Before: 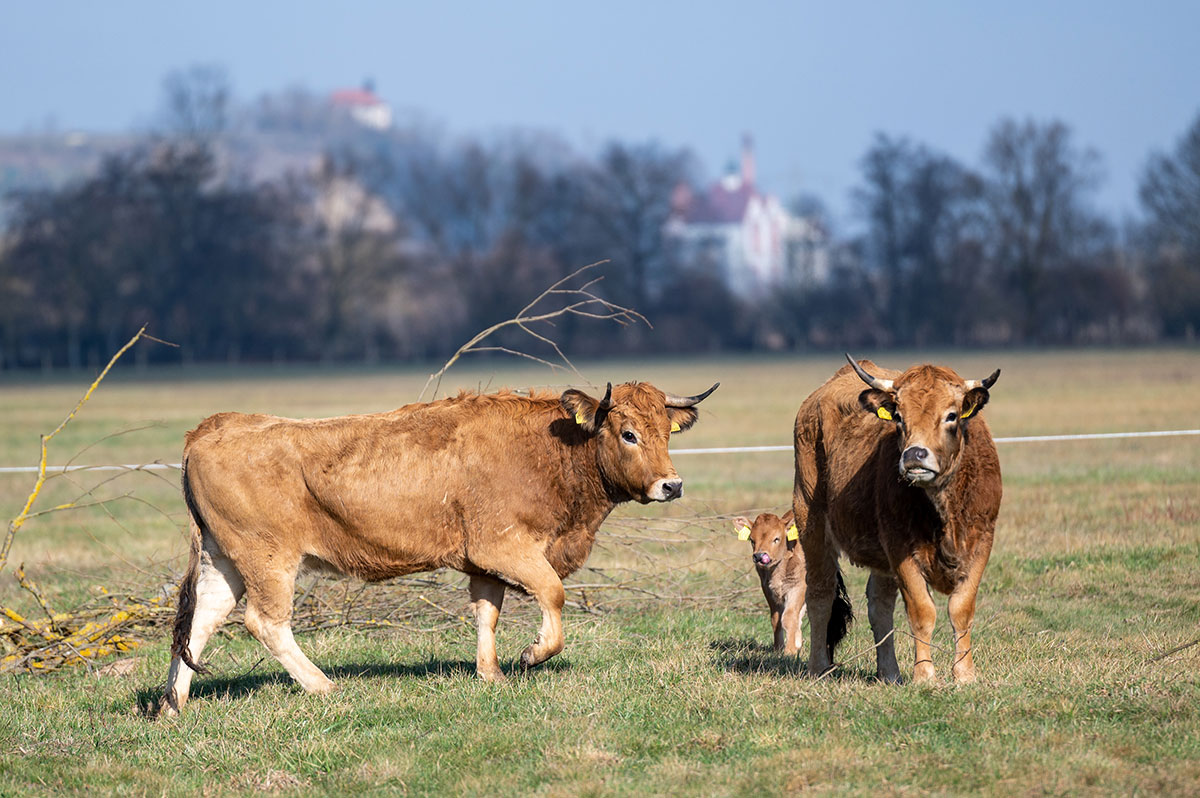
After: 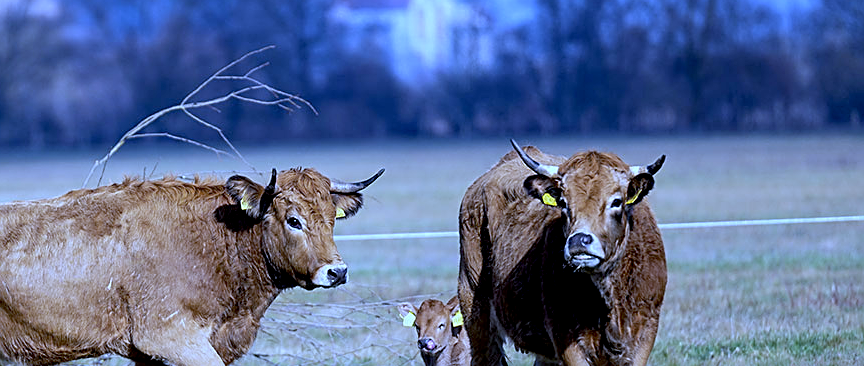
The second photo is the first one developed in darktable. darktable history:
exposure: black level correction 0.011, compensate highlight preservation false
white balance: red 0.766, blue 1.537
crop and rotate: left 27.938%, top 27.046%, bottom 27.046%
sharpen: on, module defaults
